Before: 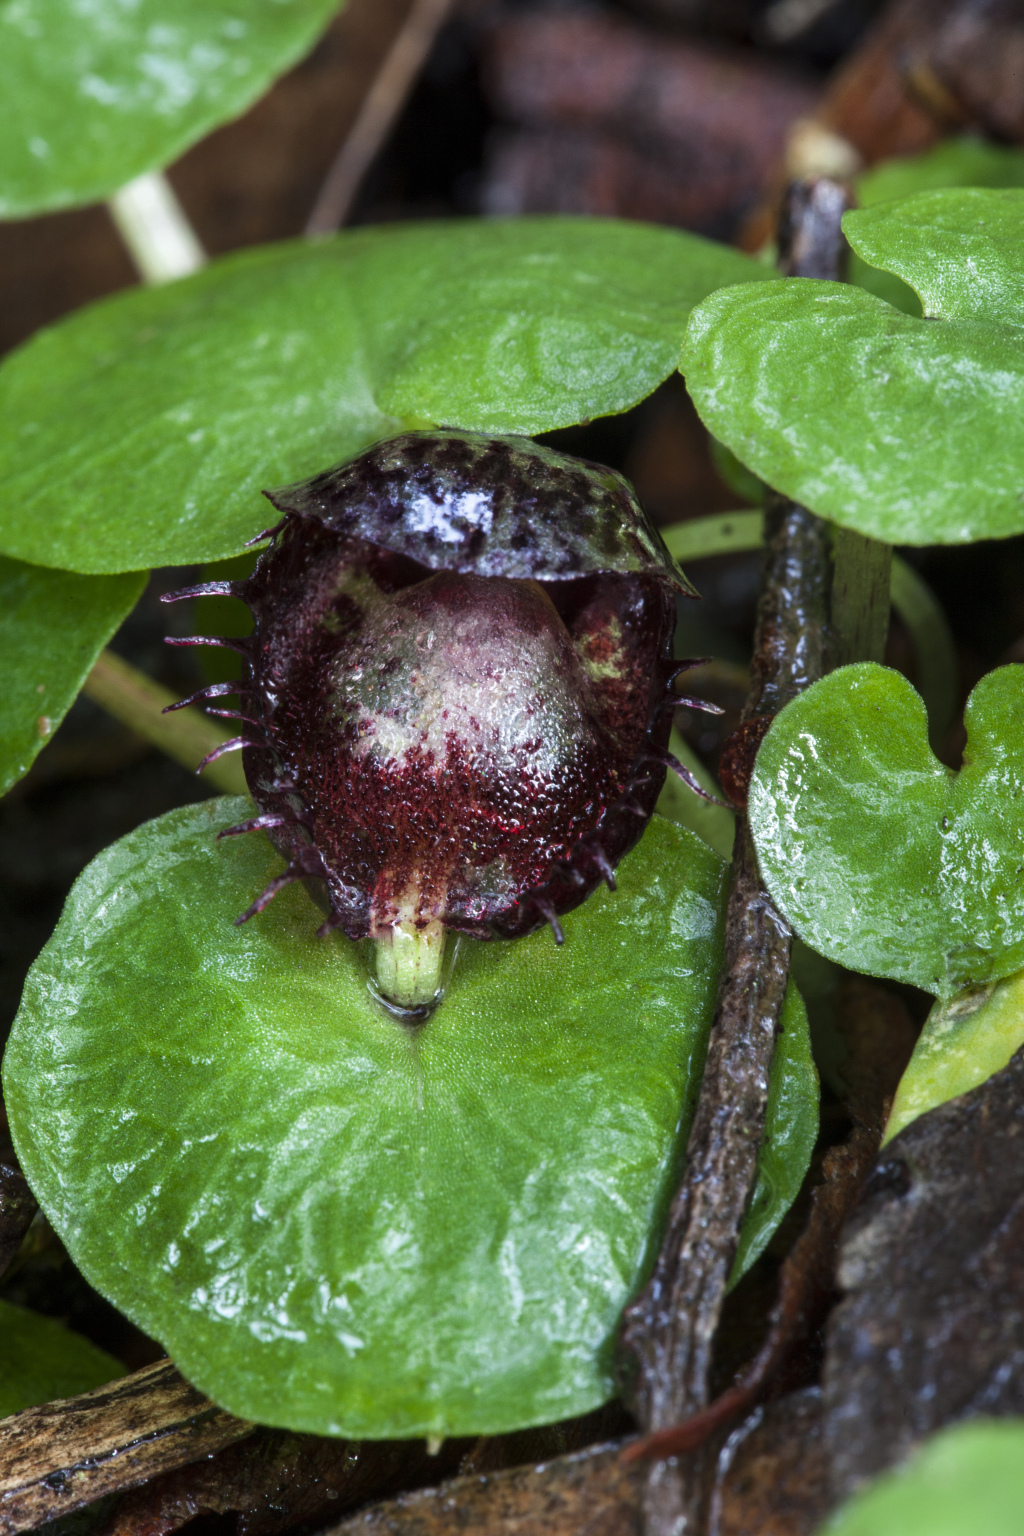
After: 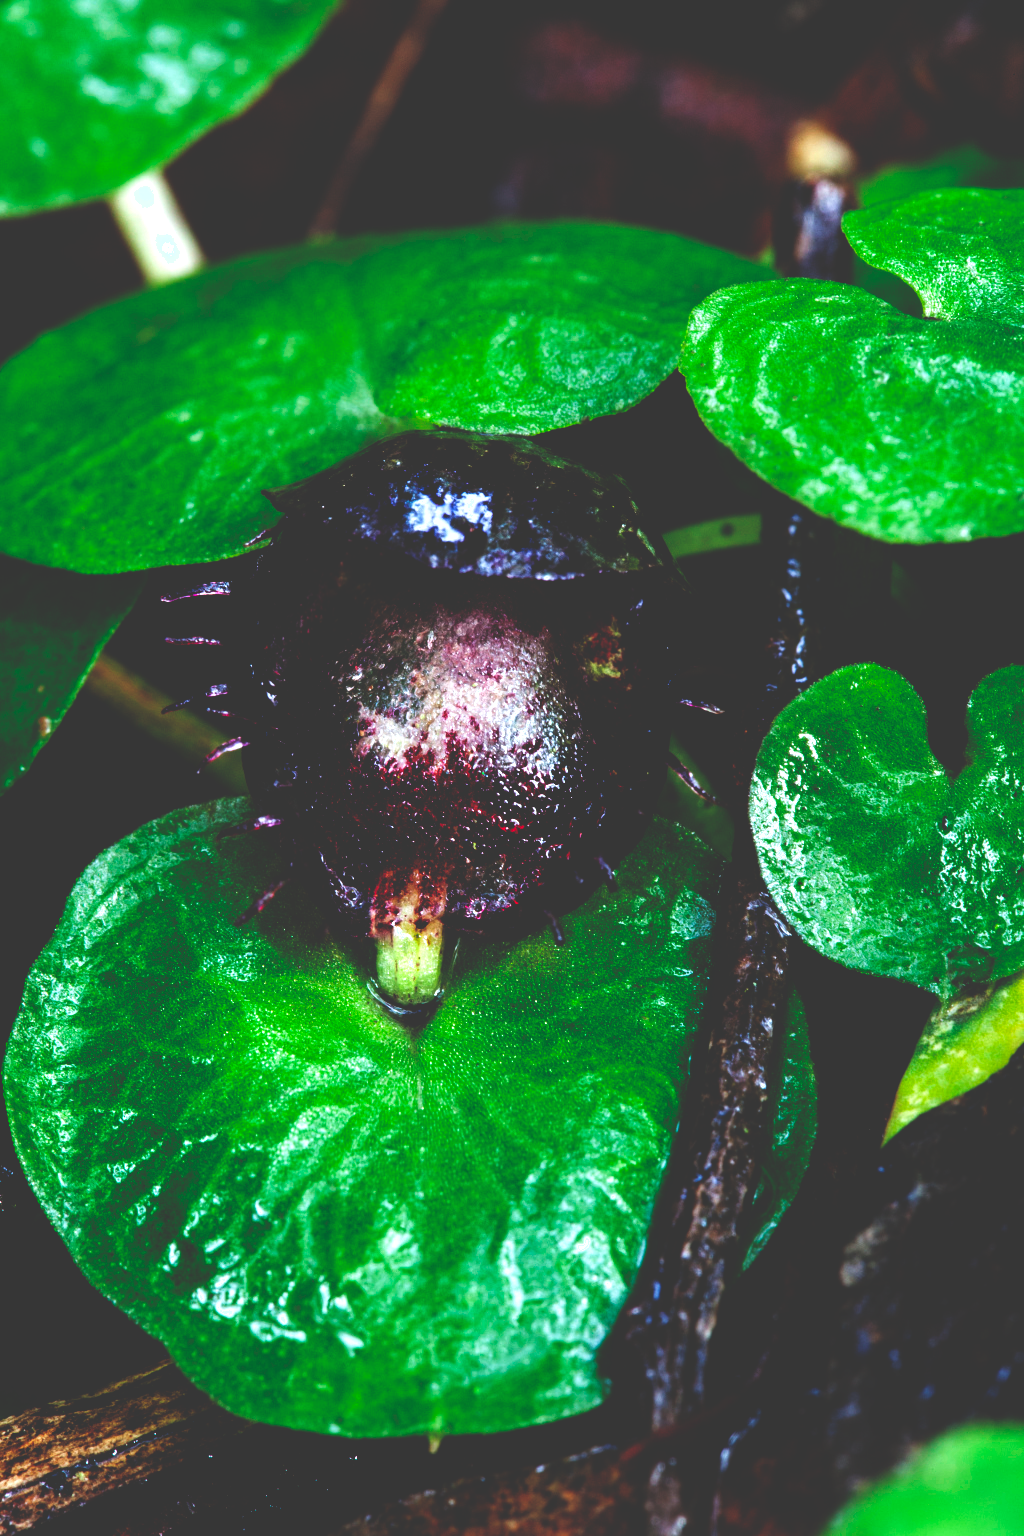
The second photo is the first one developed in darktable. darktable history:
base curve: curves: ch0 [(0, 0.036) (0.083, 0.04) (0.804, 1)], preserve colors none
exposure: exposure 0.191 EV, compensate highlight preservation false
